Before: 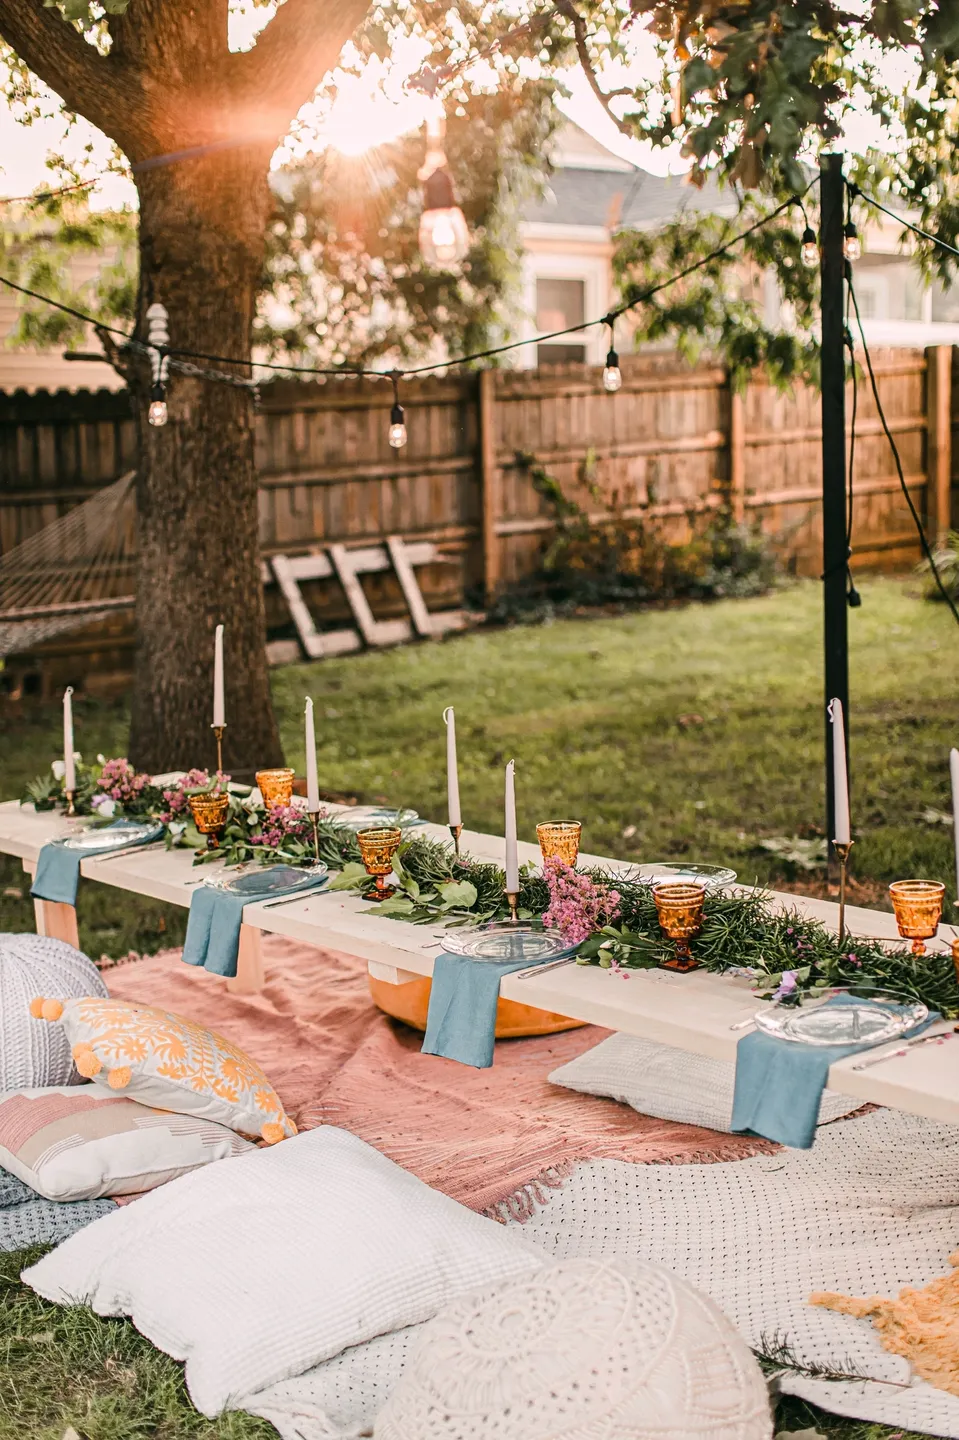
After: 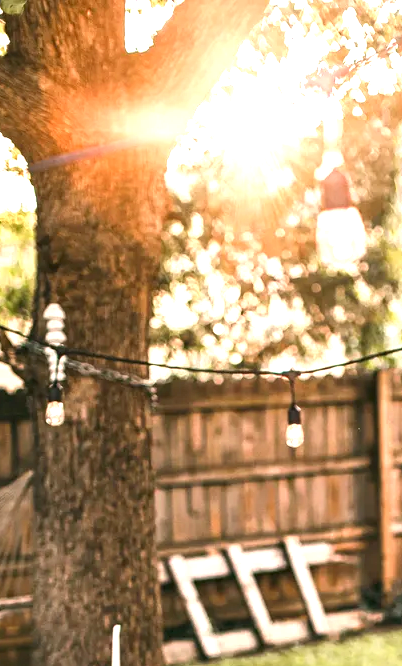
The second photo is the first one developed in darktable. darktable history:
crop and rotate: left 10.817%, top 0.062%, right 47.194%, bottom 53.626%
exposure: exposure 1.15 EV, compensate highlight preservation false
